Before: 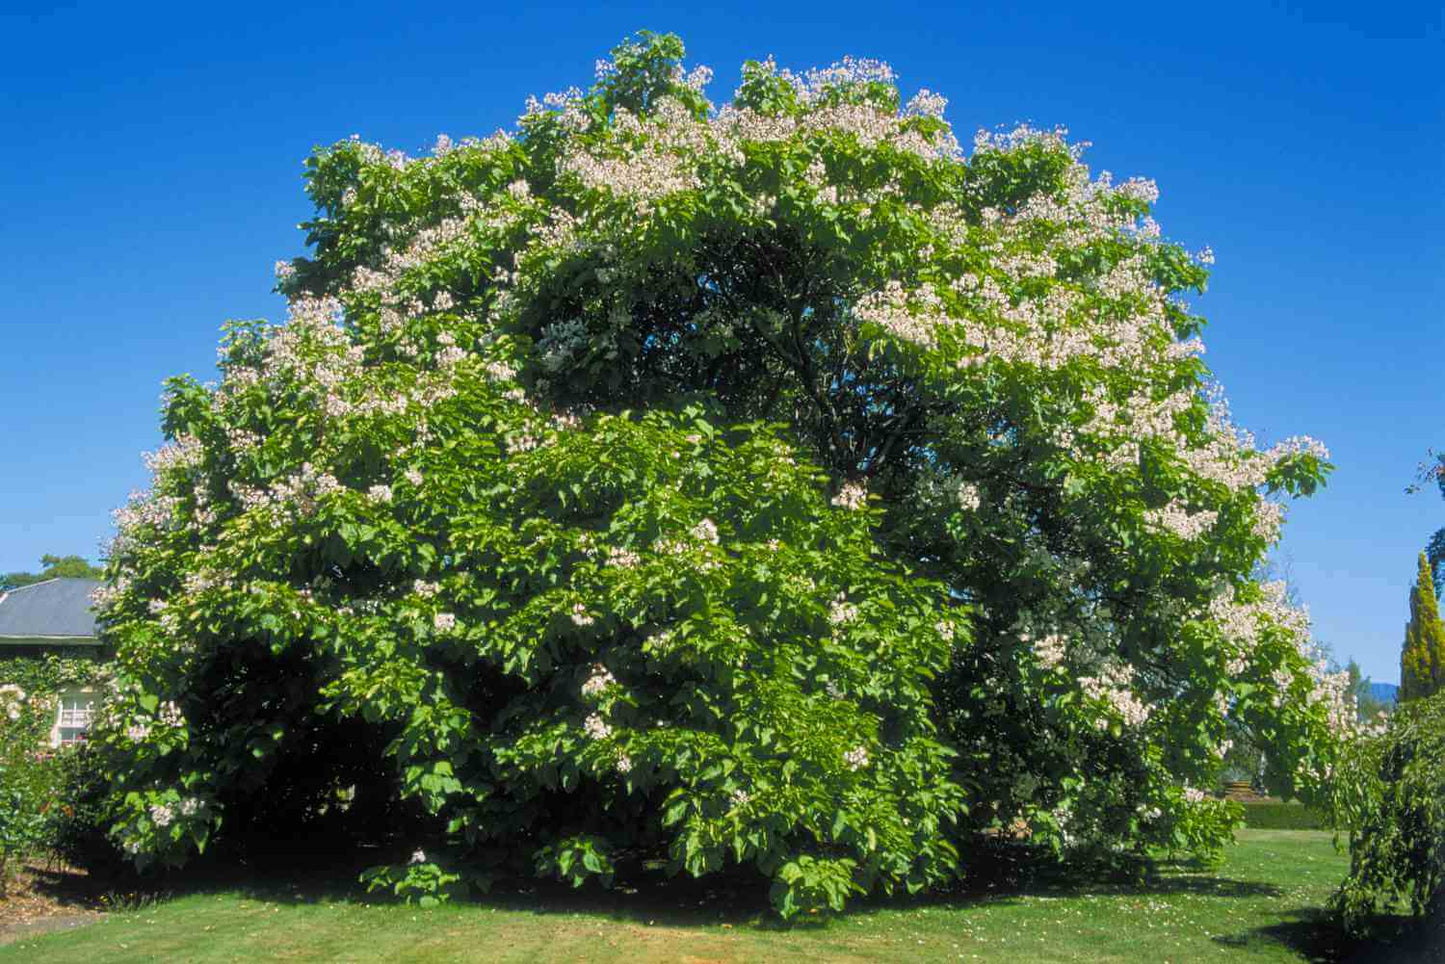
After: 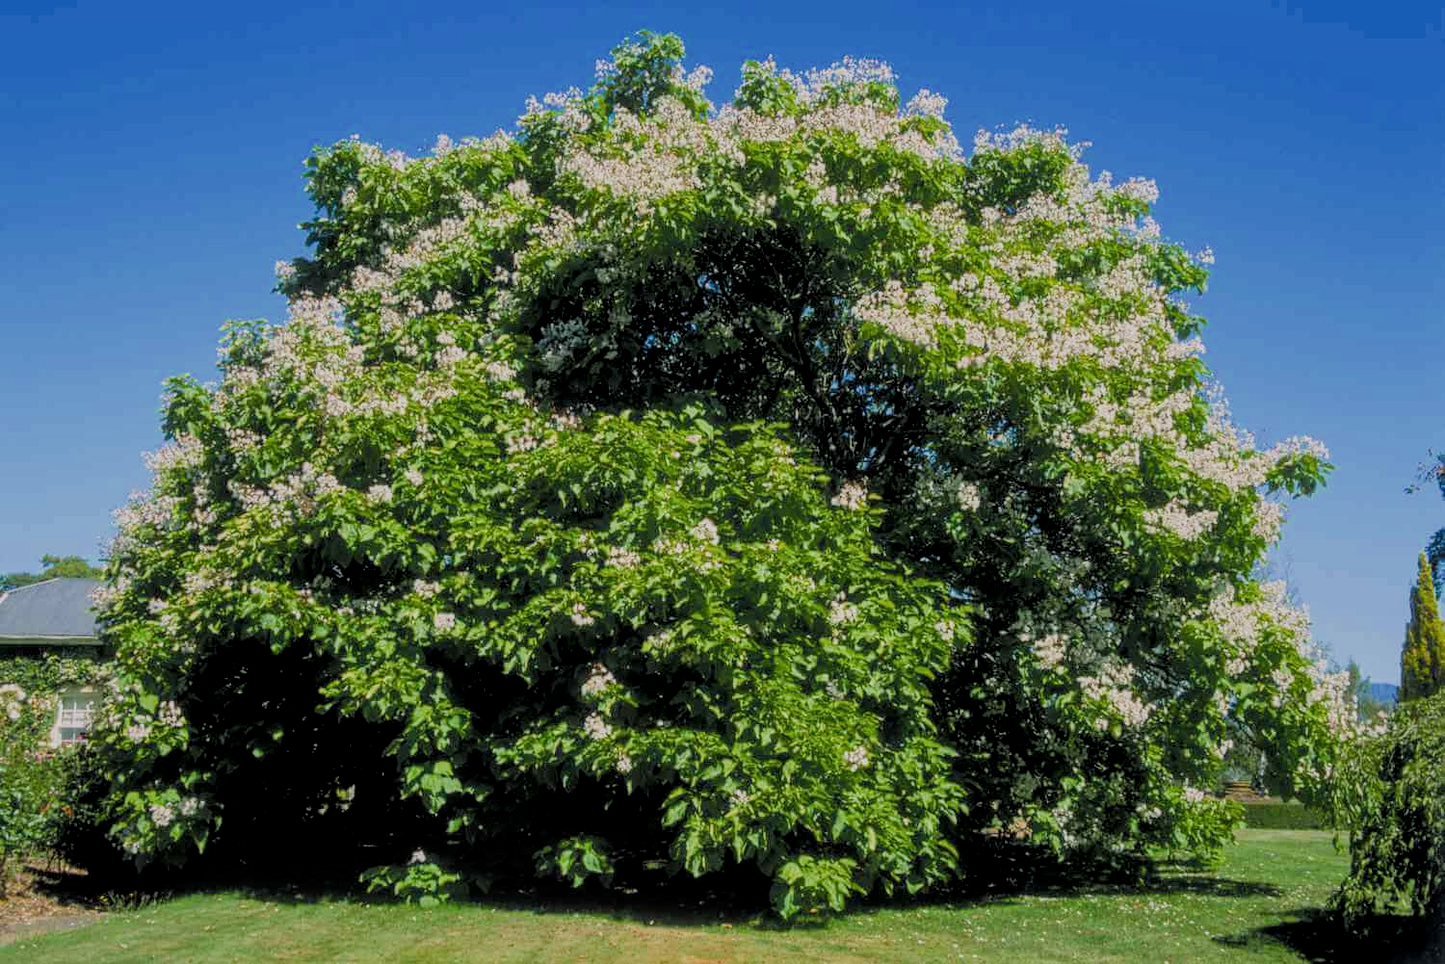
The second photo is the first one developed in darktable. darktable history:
local contrast: on, module defaults
filmic rgb: black relative exposure -6.97 EV, white relative exposure 5.6 EV, hardness 2.86
